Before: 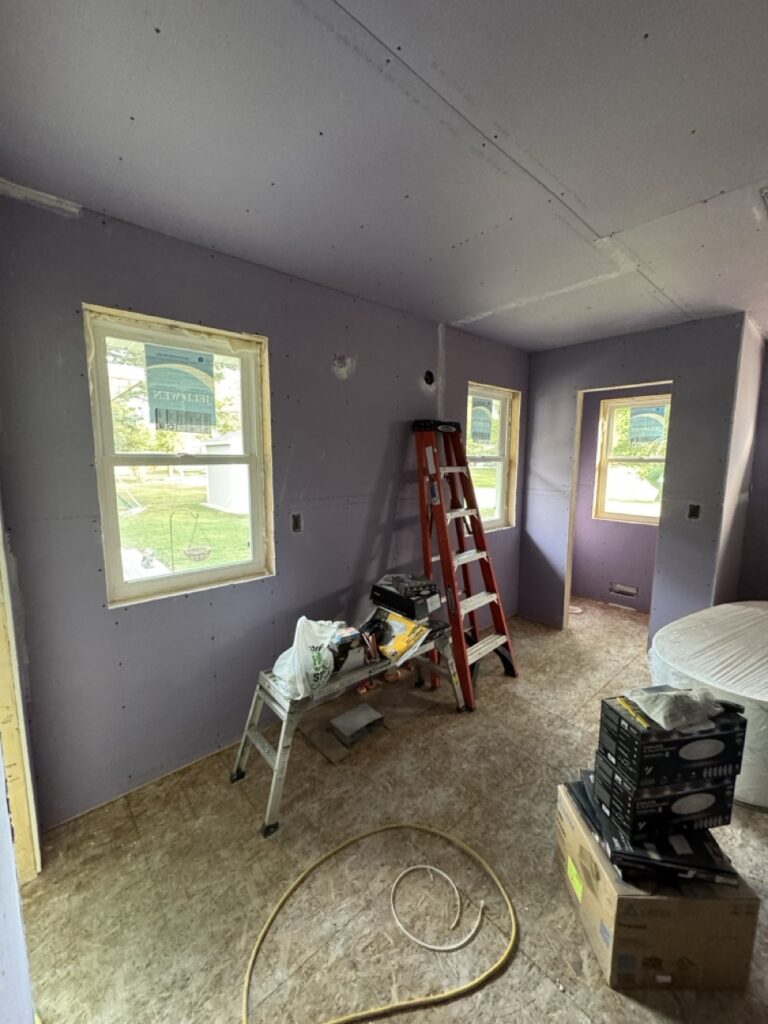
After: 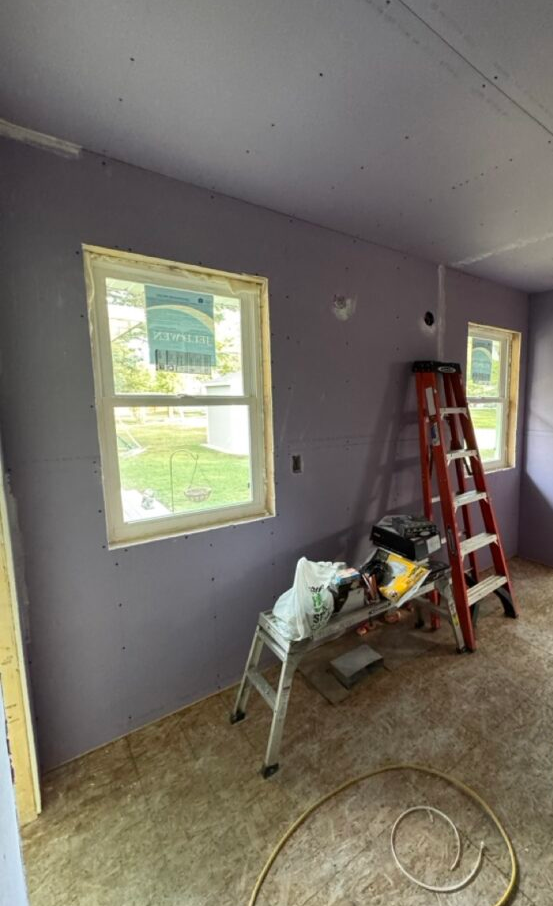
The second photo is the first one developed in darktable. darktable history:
crop: top 5.807%, right 27.891%, bottom 5.672%
